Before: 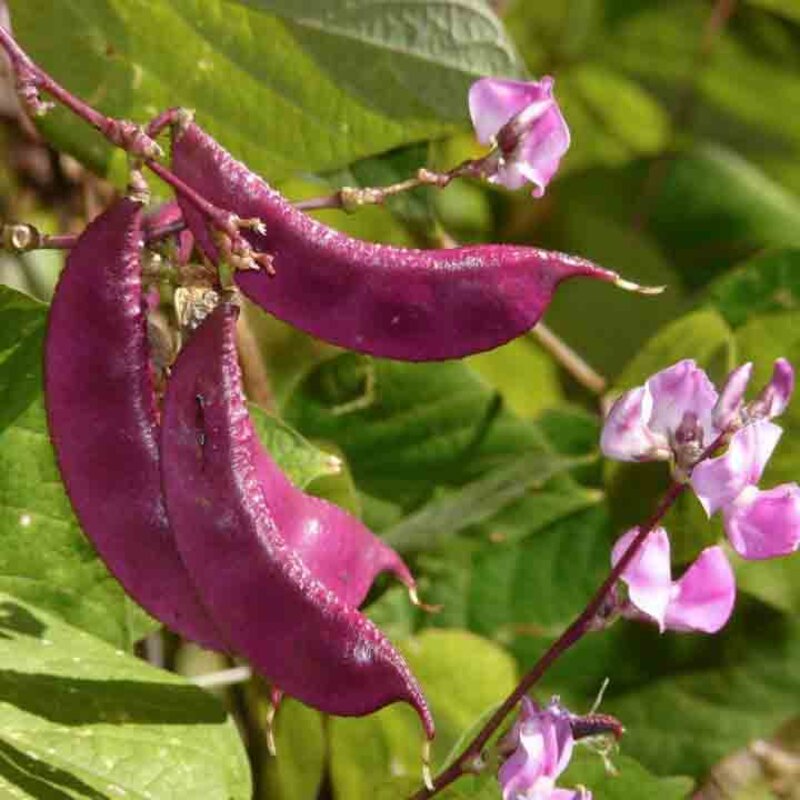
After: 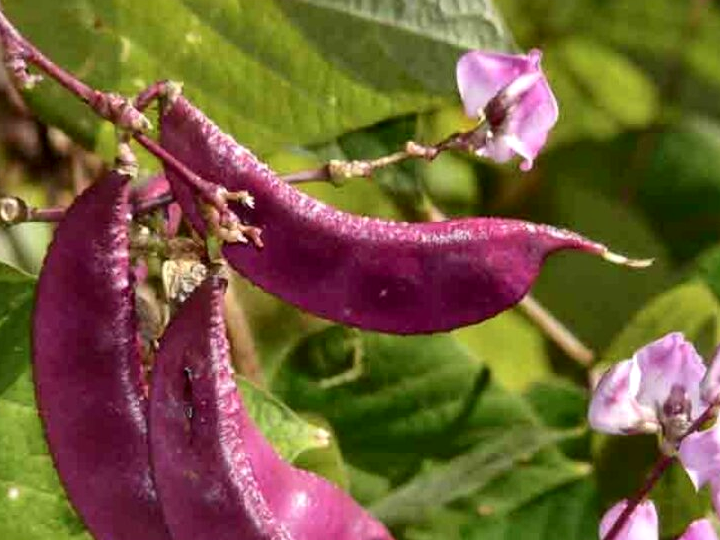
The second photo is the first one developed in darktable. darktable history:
local contrast: mode bilateral grid, contrast 25, coarseness 60, detail 151%, midtone range 0.2
crop: left 1.509%, top 3.452%, right 7.696%, bottom 28.452%
